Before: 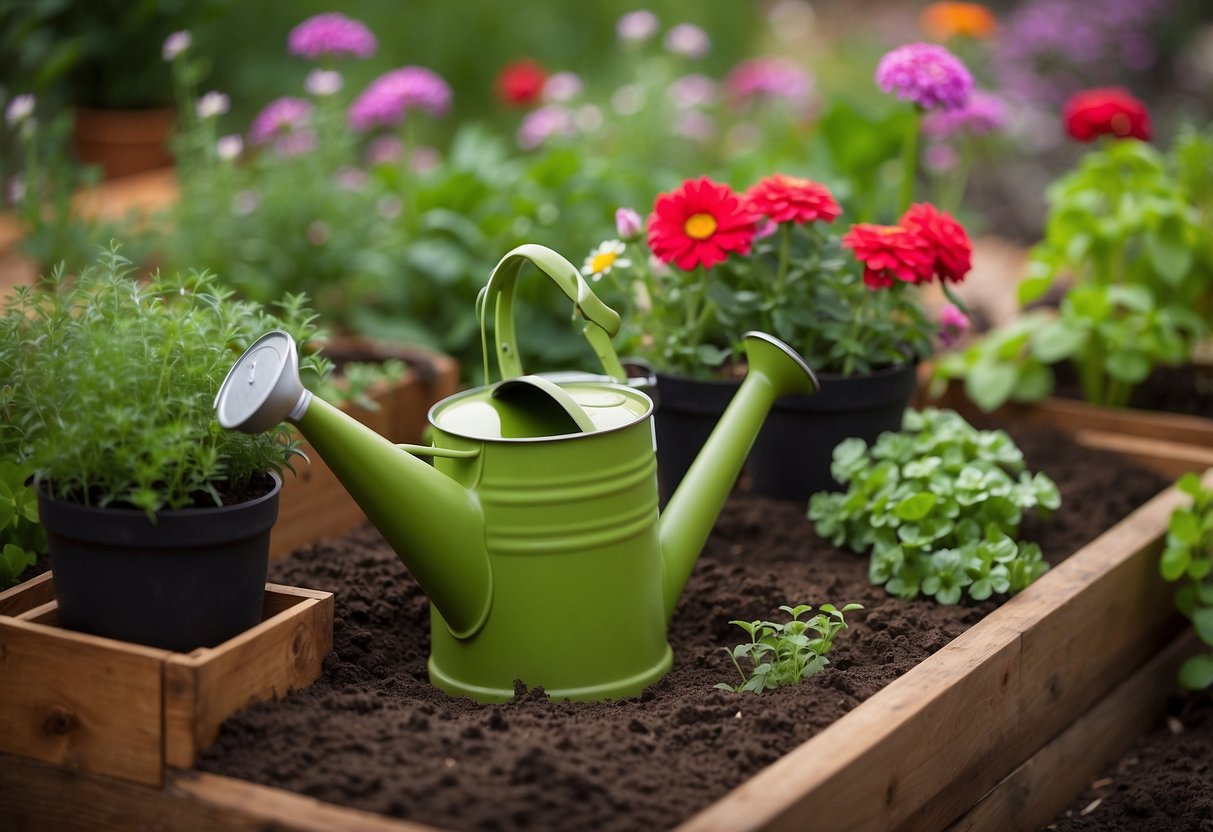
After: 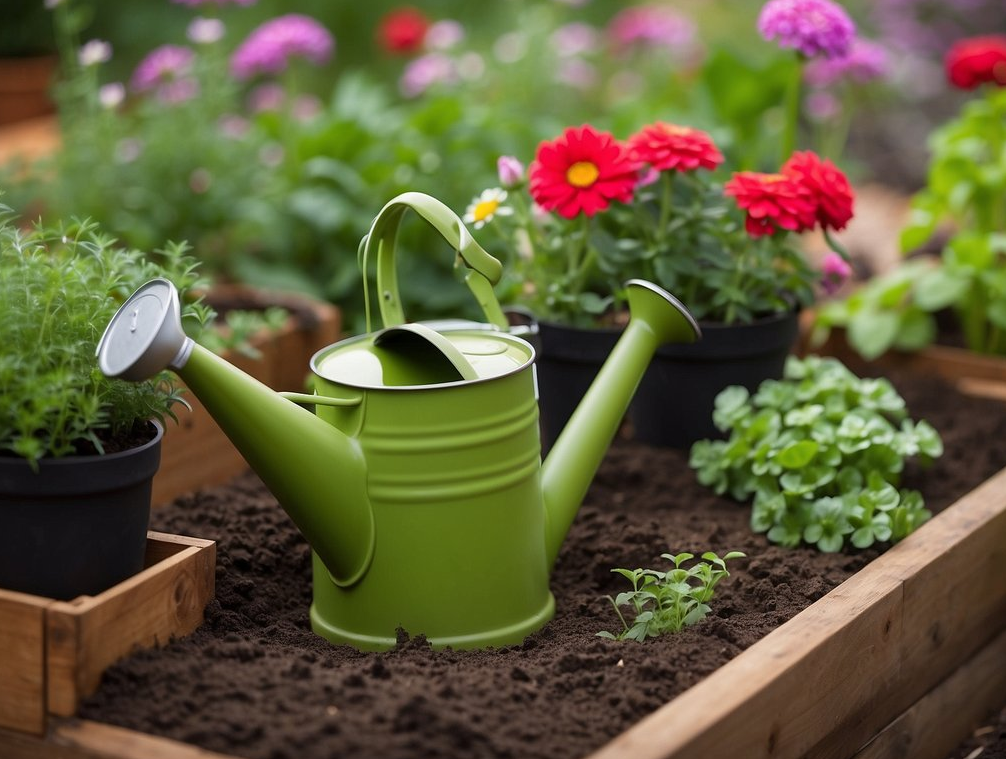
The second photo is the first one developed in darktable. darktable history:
crop: left 9.787%, top 6.304%, right 7.268%, bottom 2.369%
